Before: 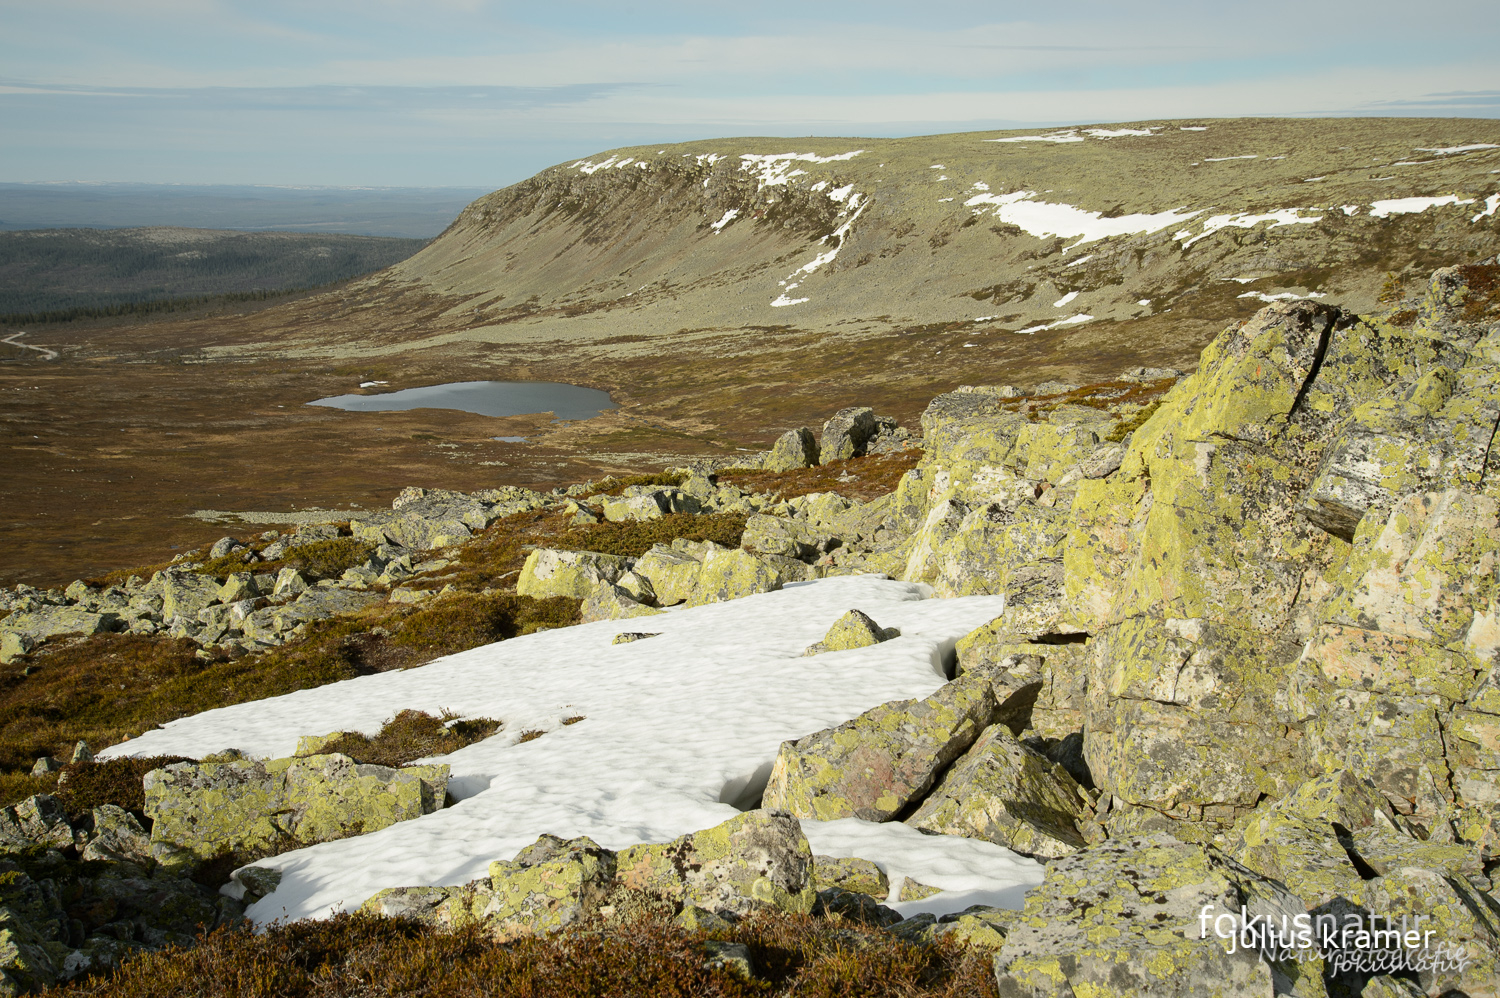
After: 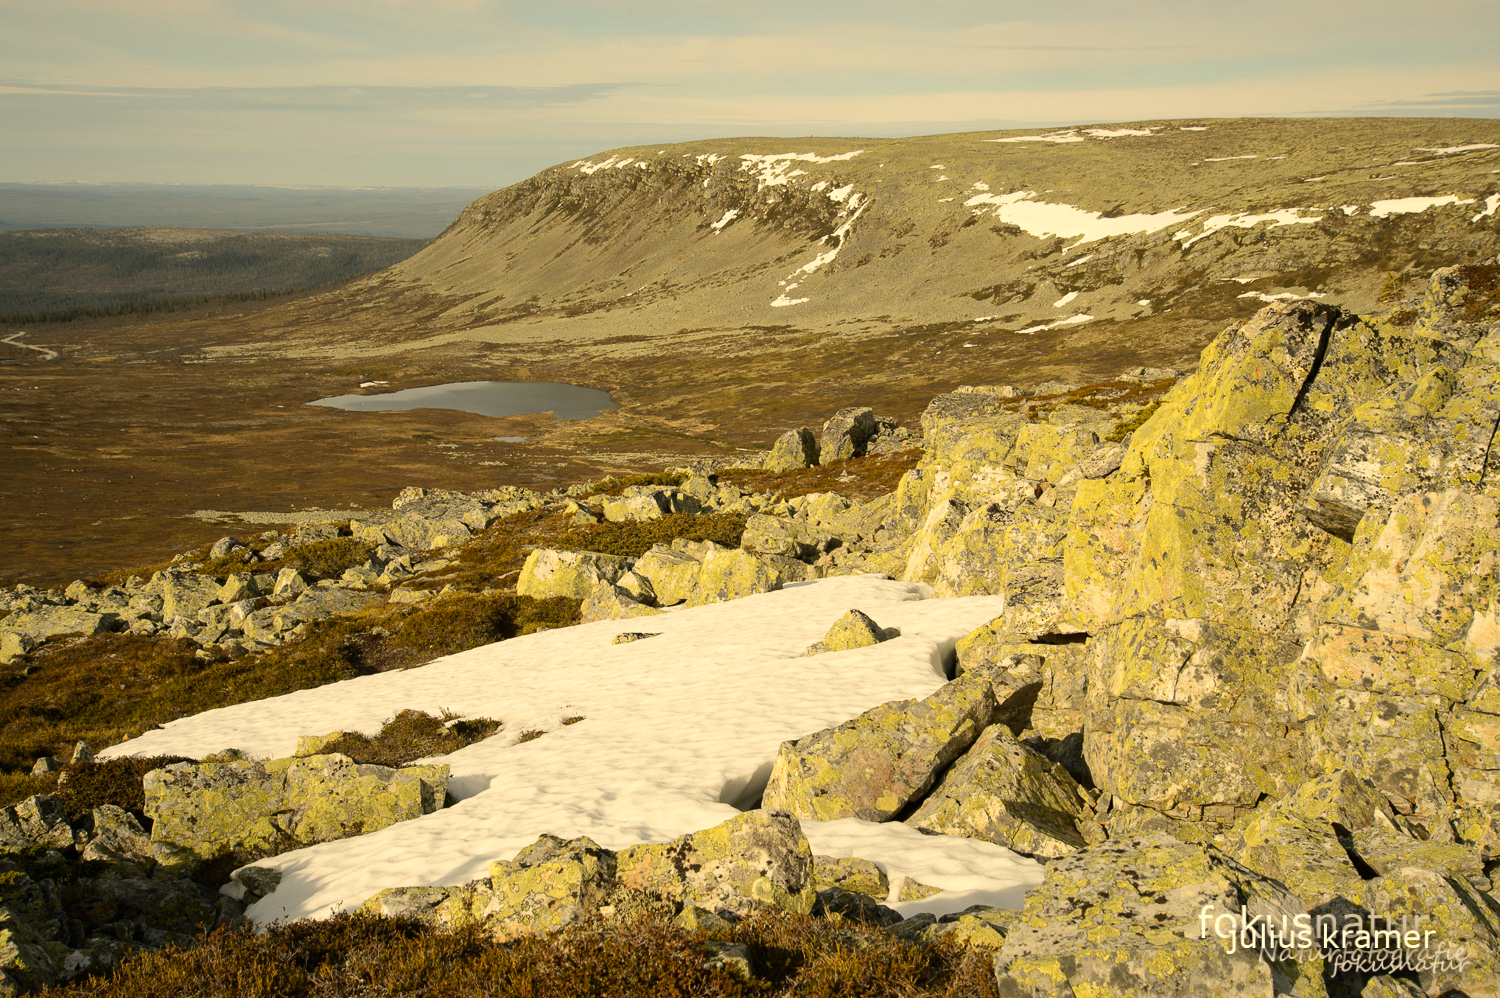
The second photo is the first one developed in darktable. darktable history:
color contrast: green-magenta contrast 0.8, blue-yellow contrast 1.1, unbound 0
white balance: red 1.123, blue 0.83
